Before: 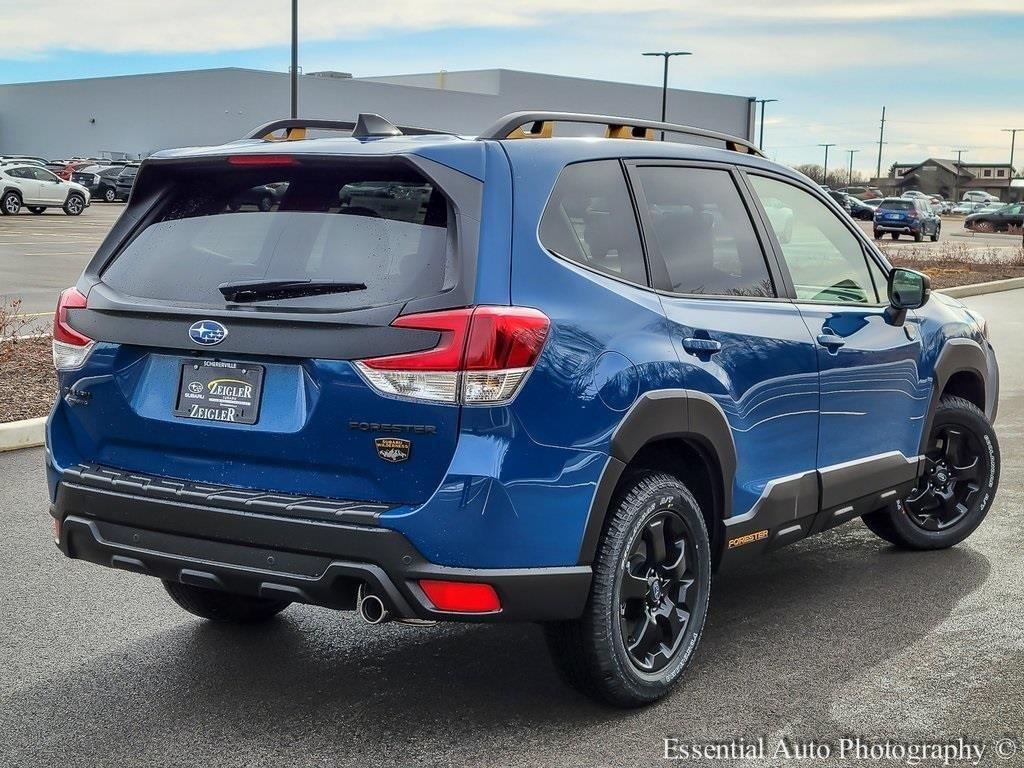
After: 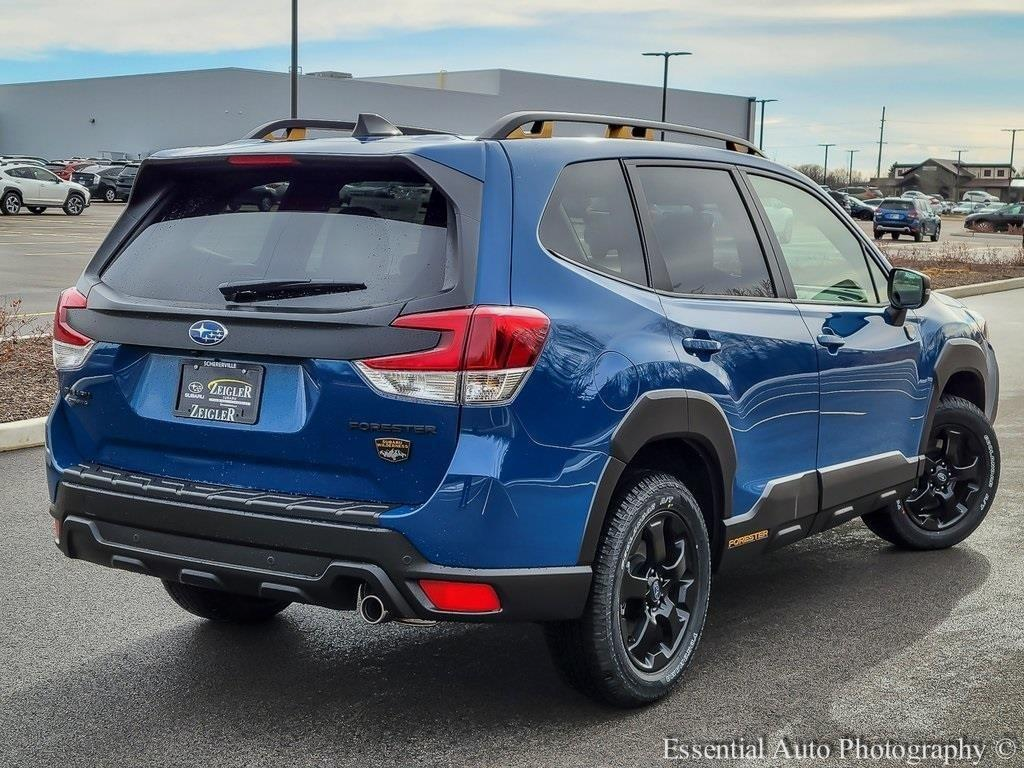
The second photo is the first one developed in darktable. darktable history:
white balance: emerald 1
exposure: exposure -0.153 EV, compensate highlight preservation false
